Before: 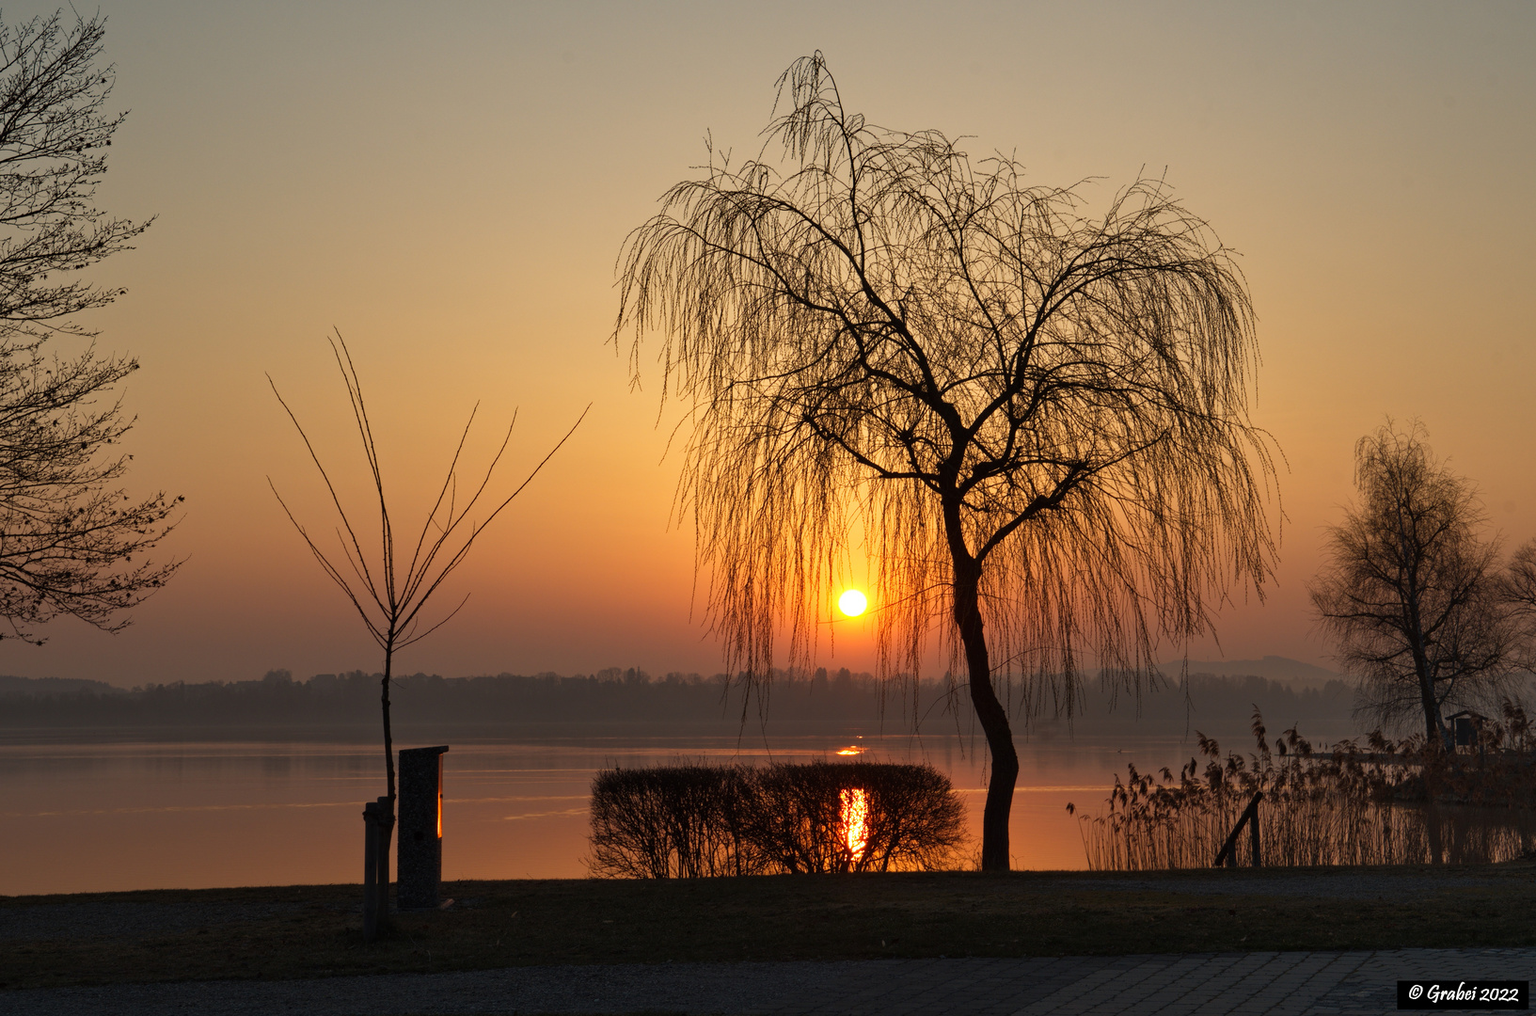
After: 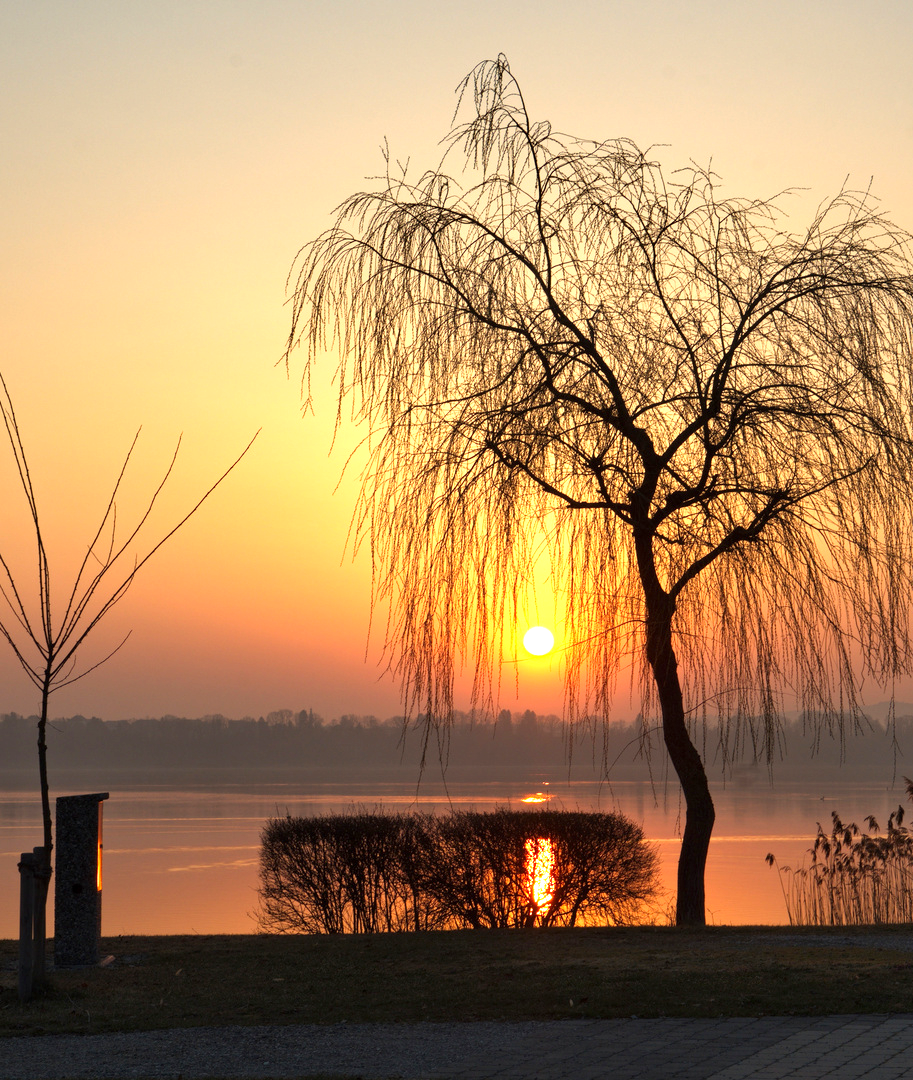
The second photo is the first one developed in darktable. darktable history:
crop and rotate: left 22.651%, right 21.403%
exposure: black level correction 0.001, exposure 0.955 EV, compensate highlight preservation false
